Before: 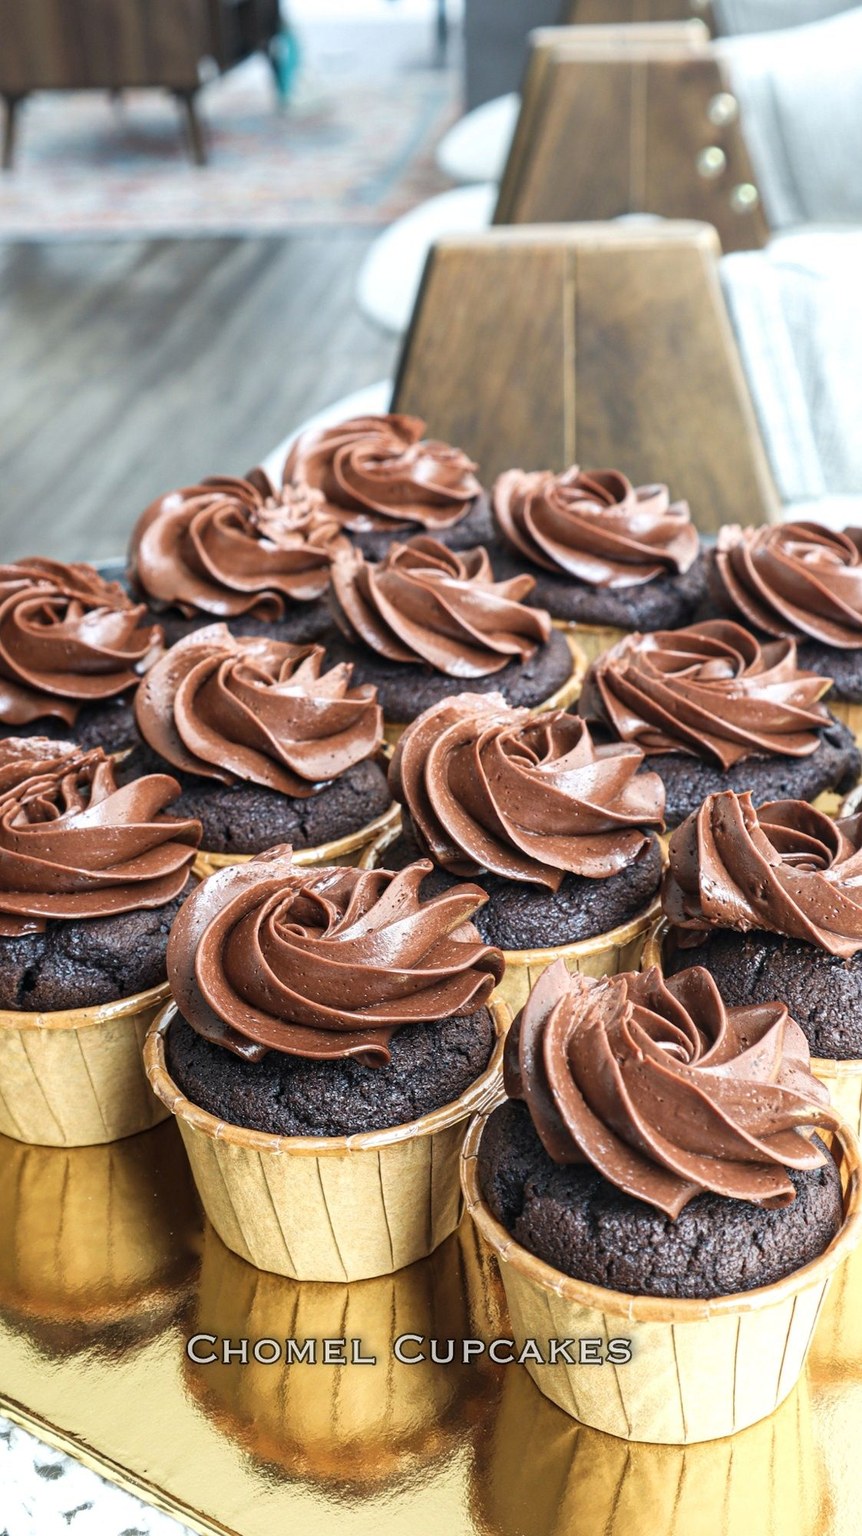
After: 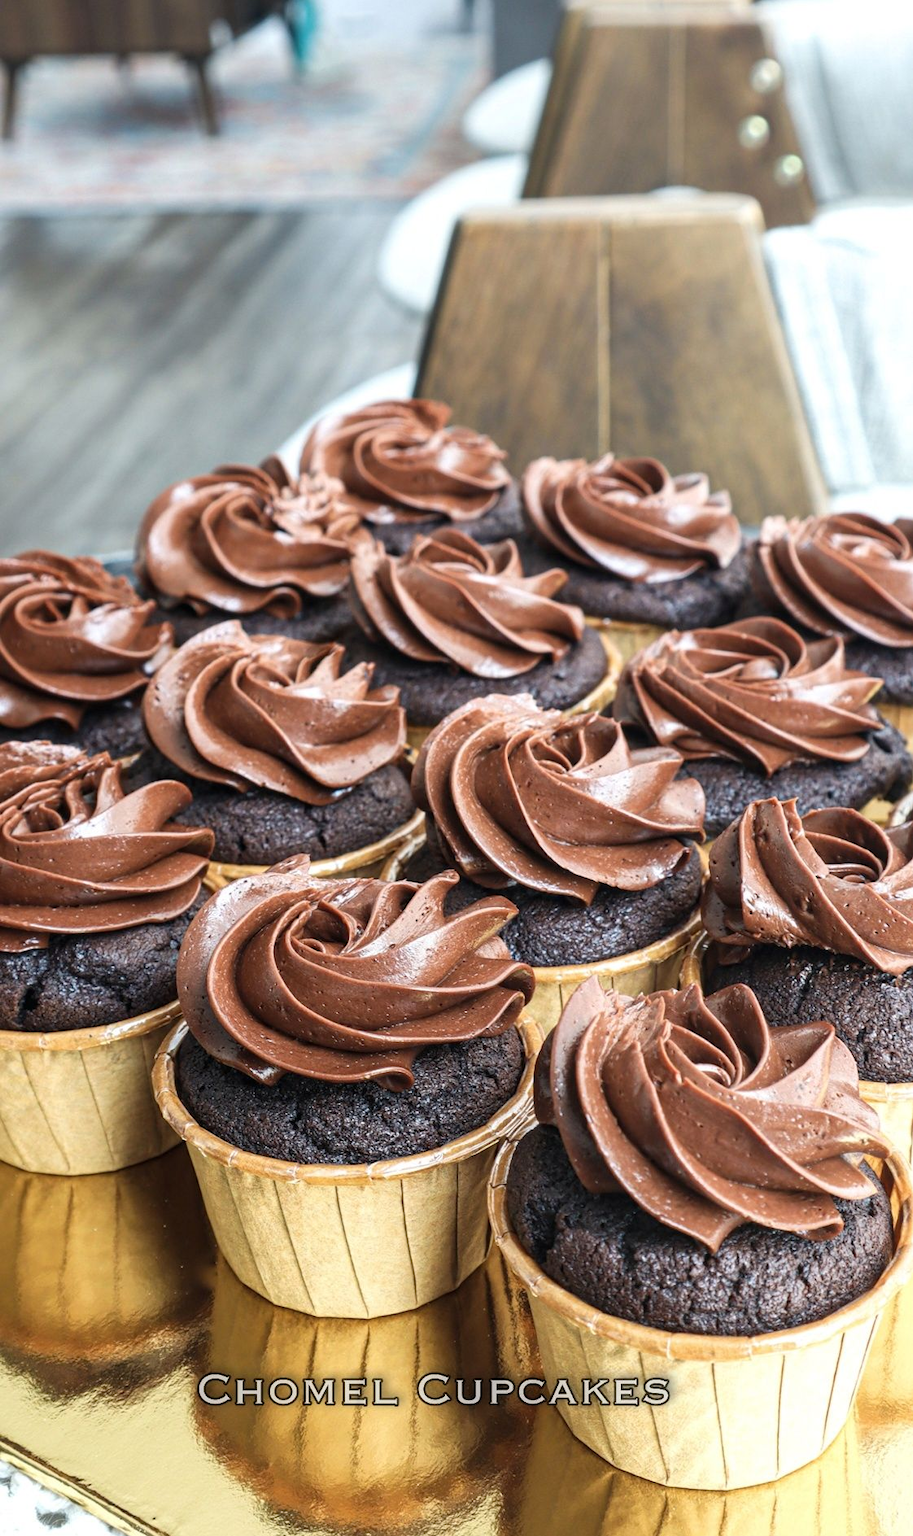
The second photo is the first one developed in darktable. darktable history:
crop and rotate: top 2.498%, bottom 3.064%
